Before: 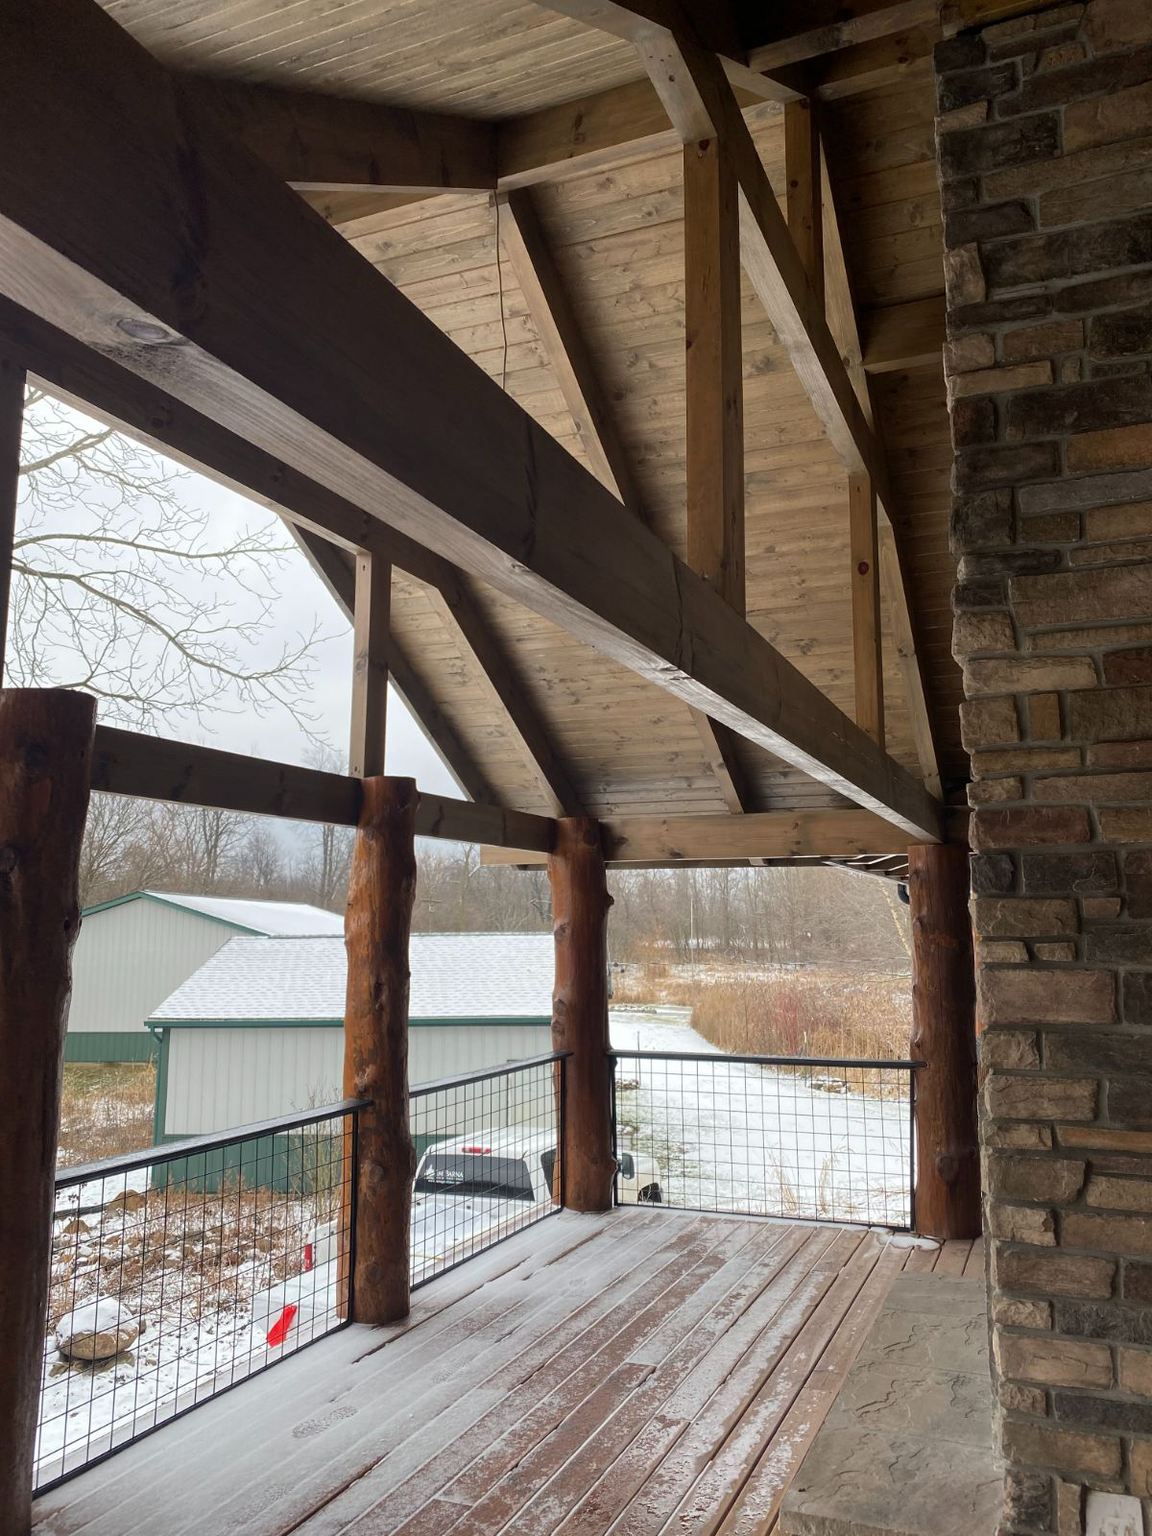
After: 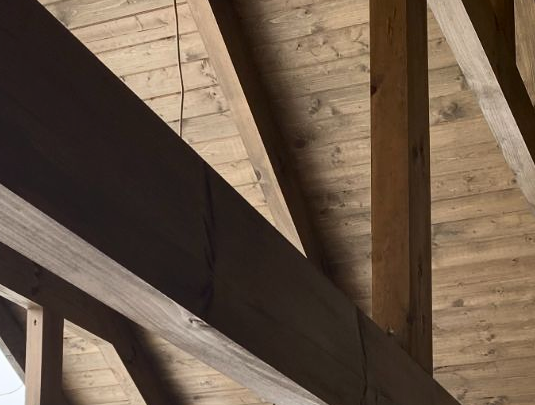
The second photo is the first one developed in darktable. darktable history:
contrast brightness saturation: contrast 0.243, brightness 0.087
crop: left 28.723%, top 16.873%, right 26.647%, bottom 57.76%
